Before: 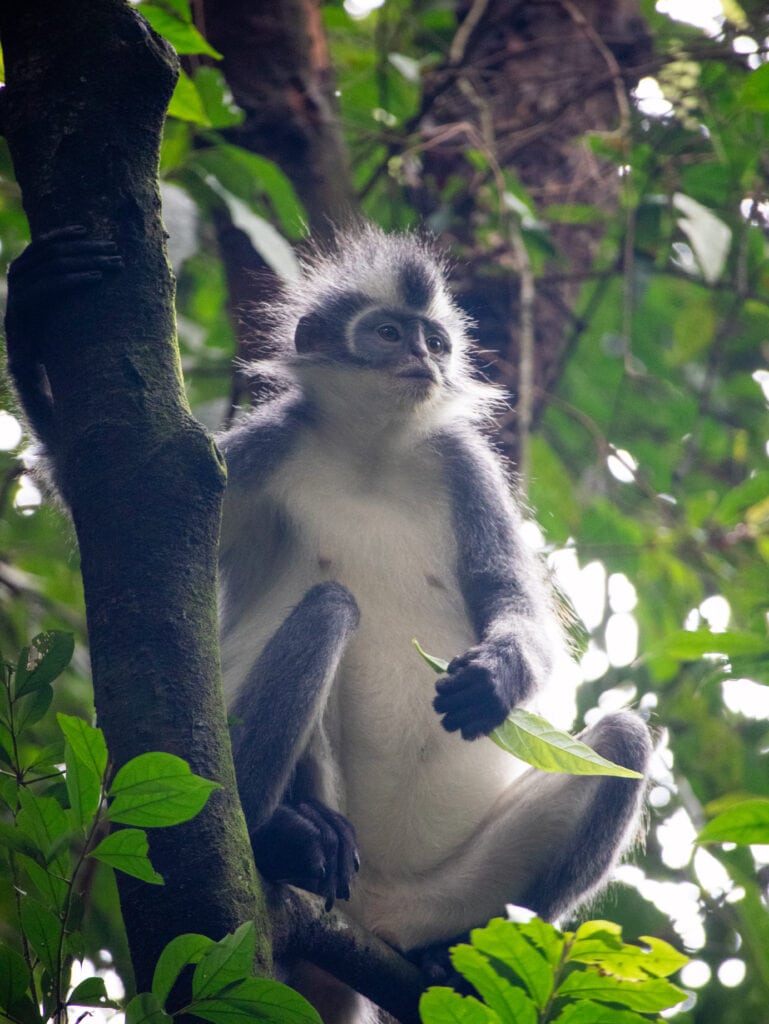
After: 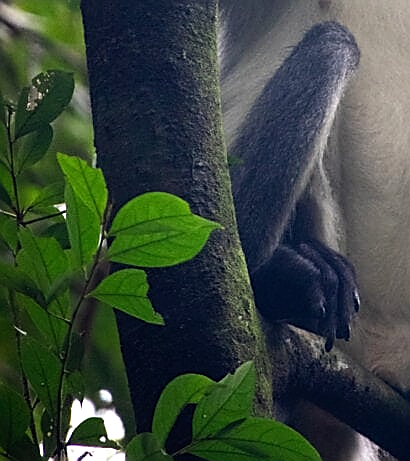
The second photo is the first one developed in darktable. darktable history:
crop and rotate: top 54.778%, right 46.61%, bottom 0.159%
sharpen: radius 1.4, amount 1.25, threshold 0.7
tone equalizer: -8 EV -0.417 EV, -7 EV -0.389 EV, -6 EV -0.333 EV, -5 EV -0.222 EV, -3 EV 0.222 EV, -2 EV 0.333 EV, -1 EV 0.389 EV, +0 EV 0.417 EV, edges refinement/feathering 500, mask exposure compensation -1.57 EV, preserve details no
